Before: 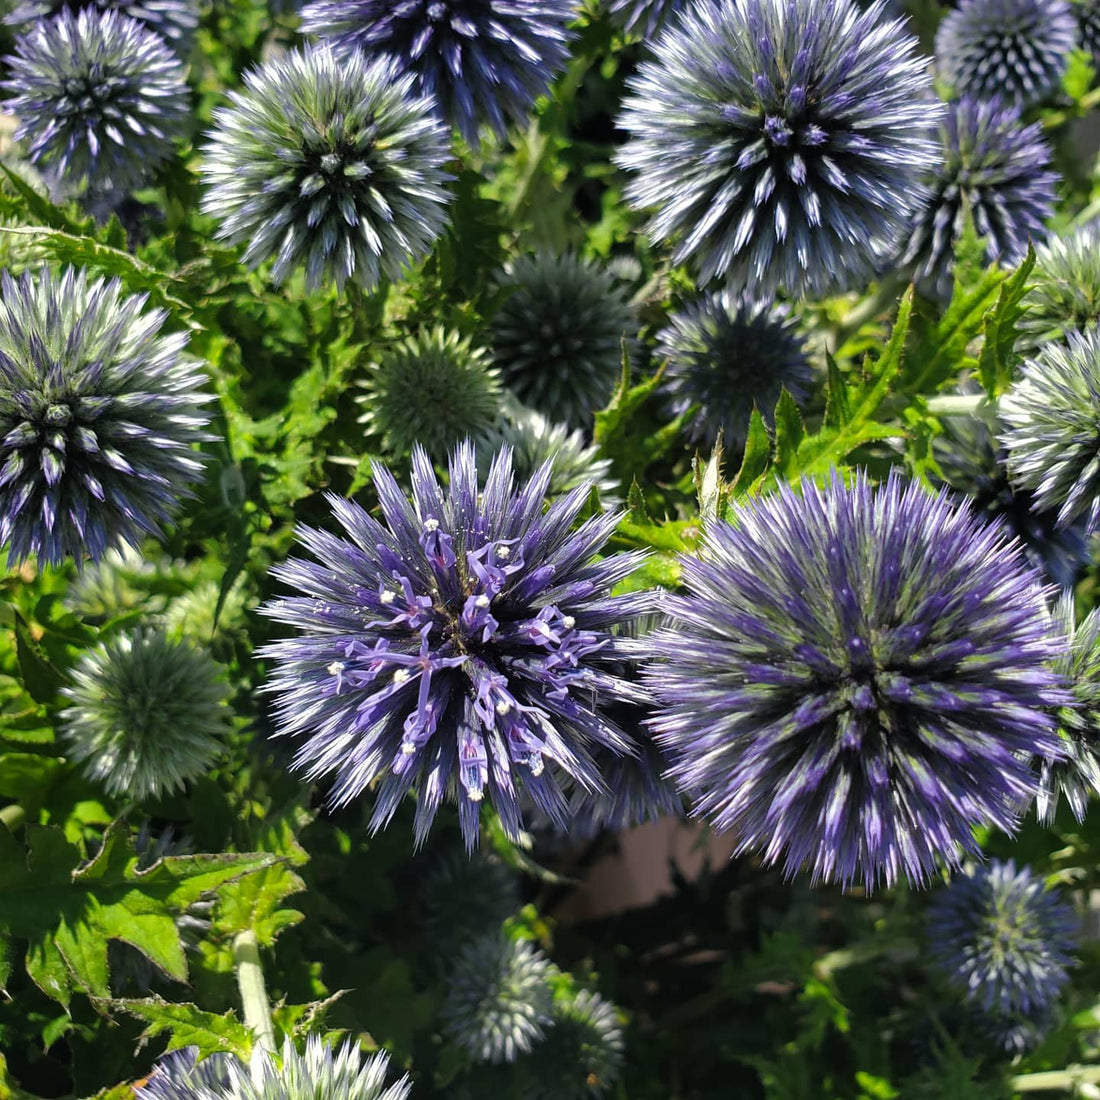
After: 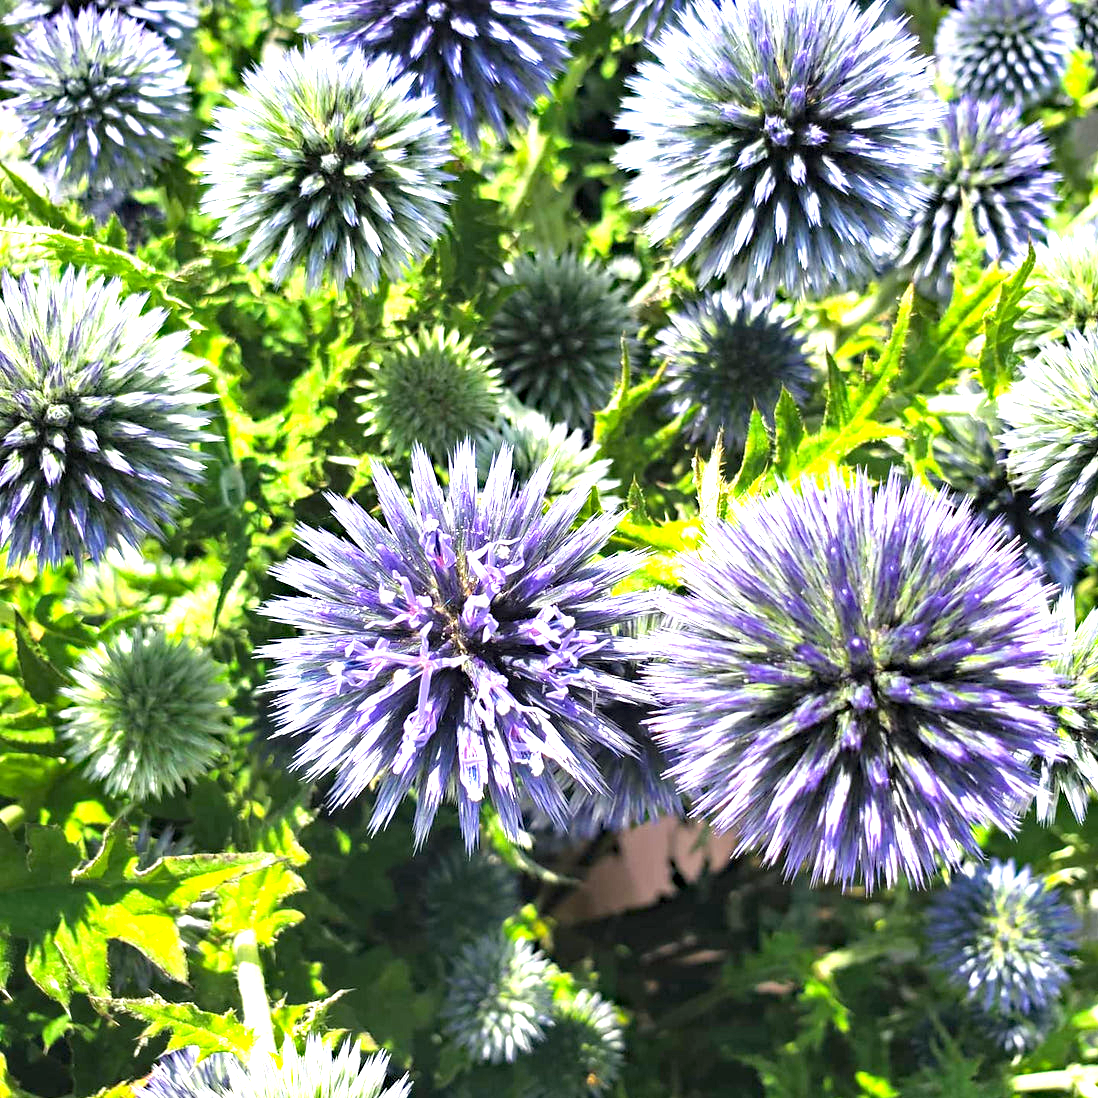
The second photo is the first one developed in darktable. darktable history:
crop: top 0.05%, bottom 0.098%
haze removal: strength 0.29, distance 0.25, compatibility mode true, adaptive false
exposure: black level correction 0, exposure 1.9 EV, compensate highlight preservation false
